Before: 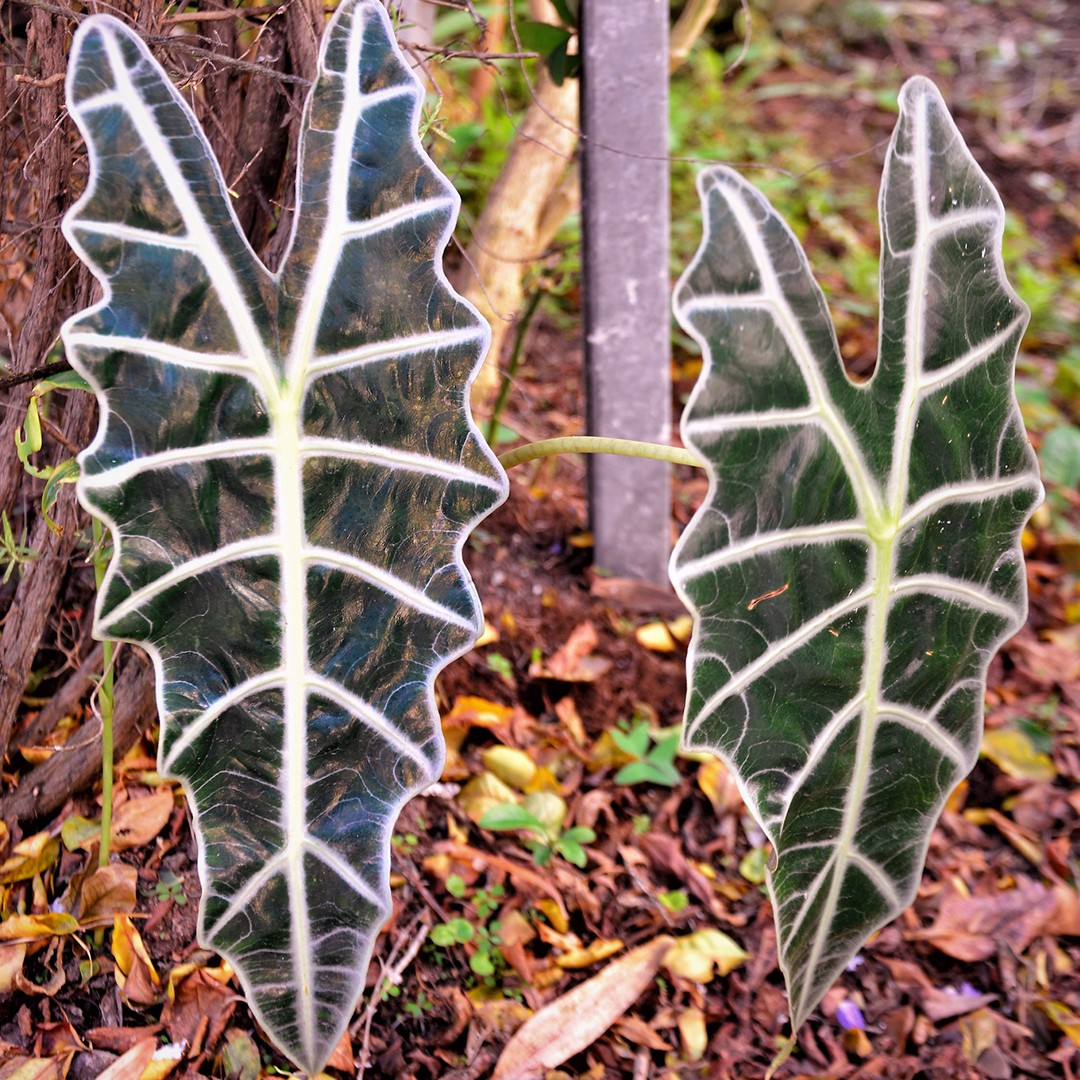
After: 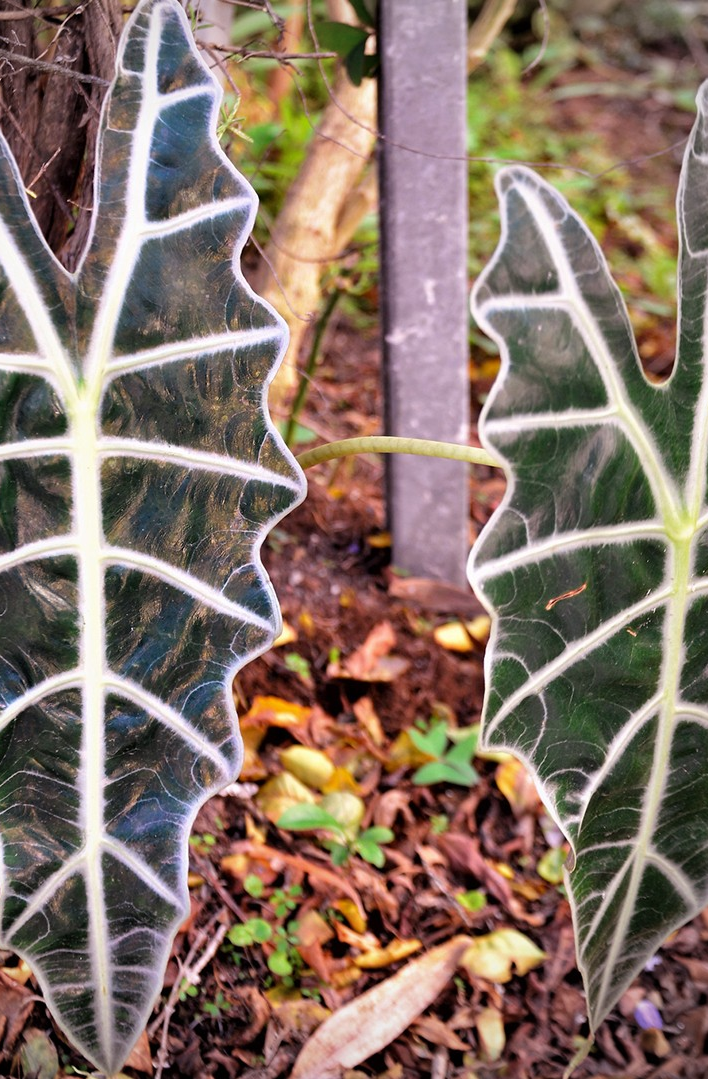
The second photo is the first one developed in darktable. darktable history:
vignetting: fall-off radius 60.38%, saturation -0.642, center (-0.118, -0.008), unbound false
crop and rotate: left 18.777%, right 15.59%
